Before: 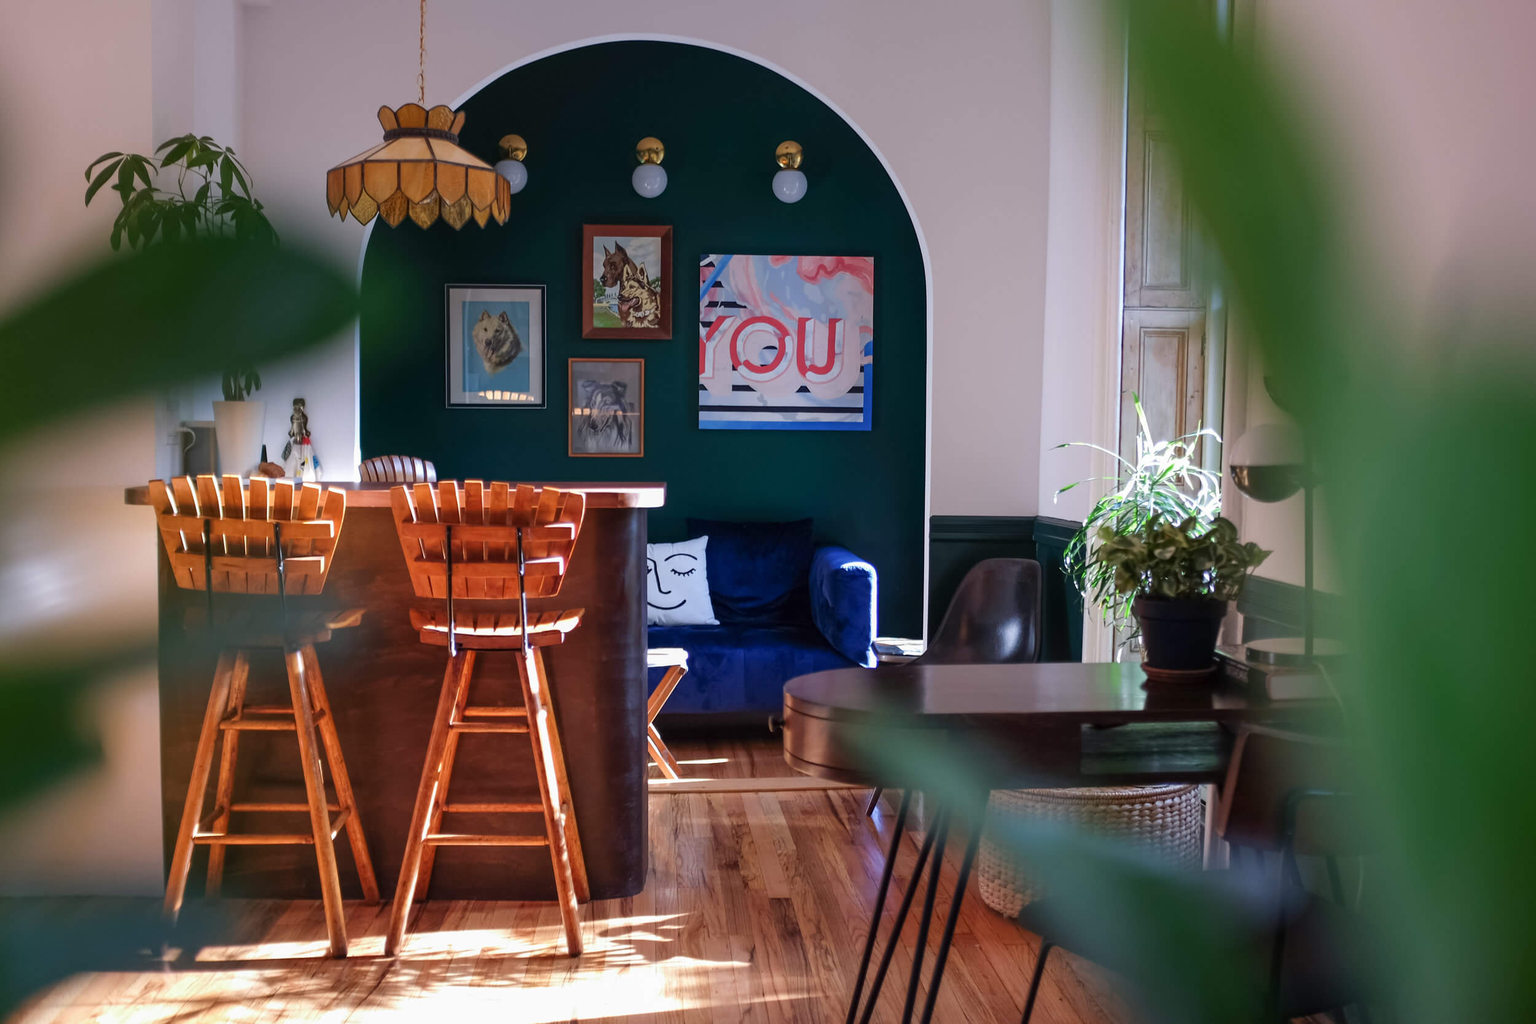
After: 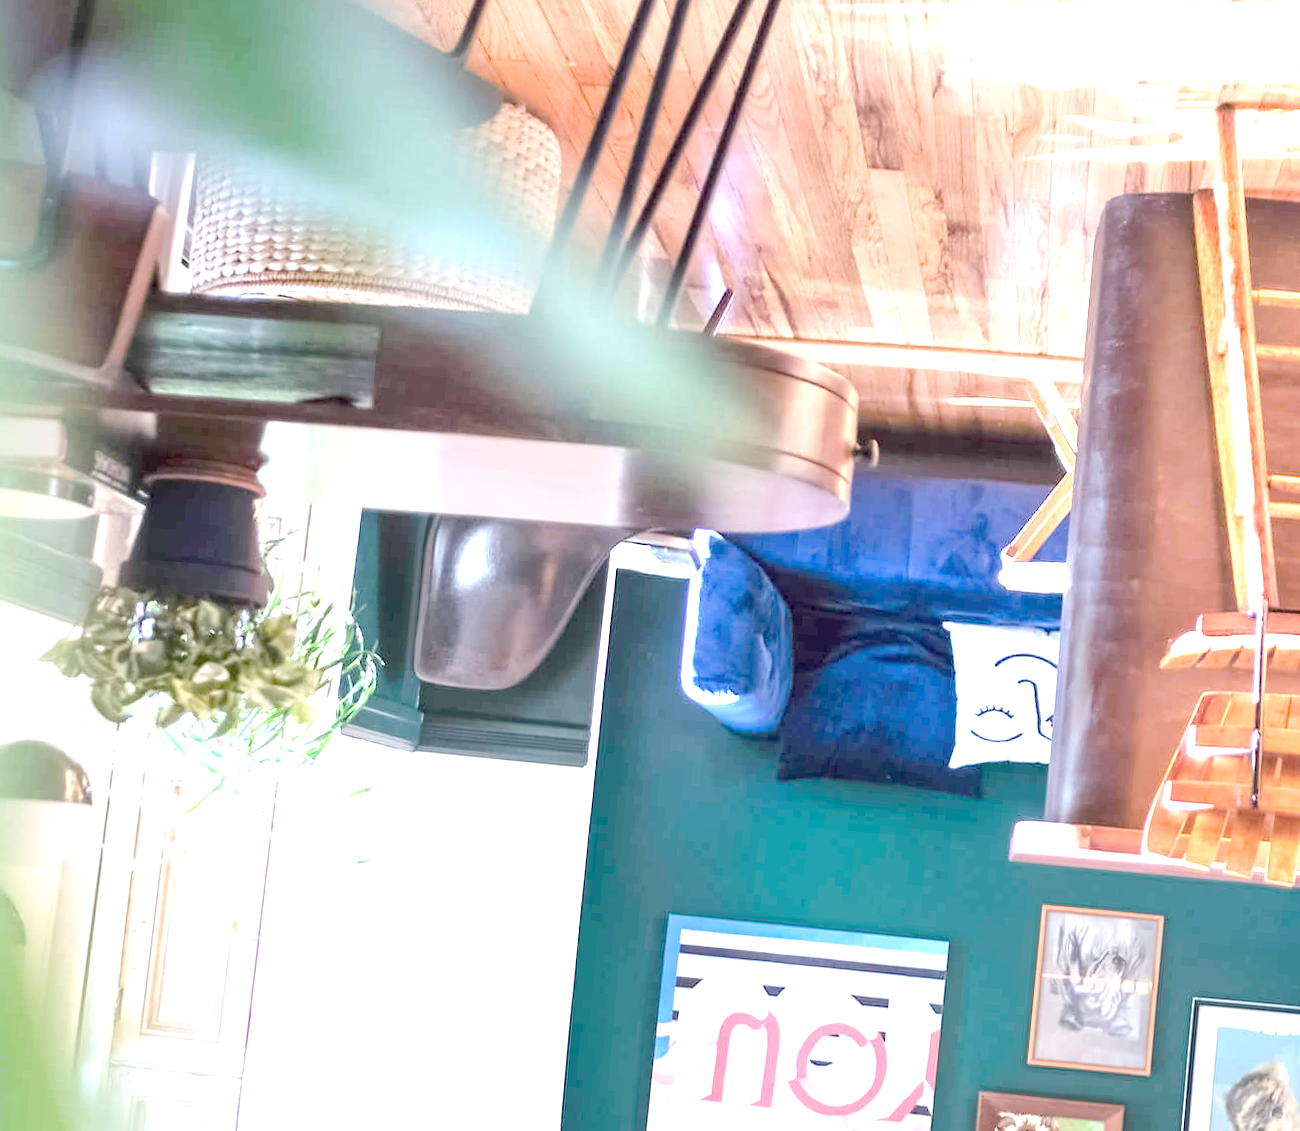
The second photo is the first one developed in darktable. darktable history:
orientation "rotate by 180 degrees": orientation rotate 180°
rotate and perspective: rotation 5.12°, automatic cropping off
tone equalizer "contrast tone curve: medium": -8 EV -0.75 EV, -7 EV -0.7 EV, -6 EV -0.6 EV, -5 EV -0.4 EV, -3 EV 0.4 EV, -2 EV 0.6 EV, -1 EV 0.7 EV, +0 EV 0.75 EV, edges refinement/feathering 500, mask exposure compensation -1.57 EV, preserve details no
exposure: exposure 0.485 EV
crop: left 17.835%, top 7.675%, right 32.881%, bottom 32.213%
